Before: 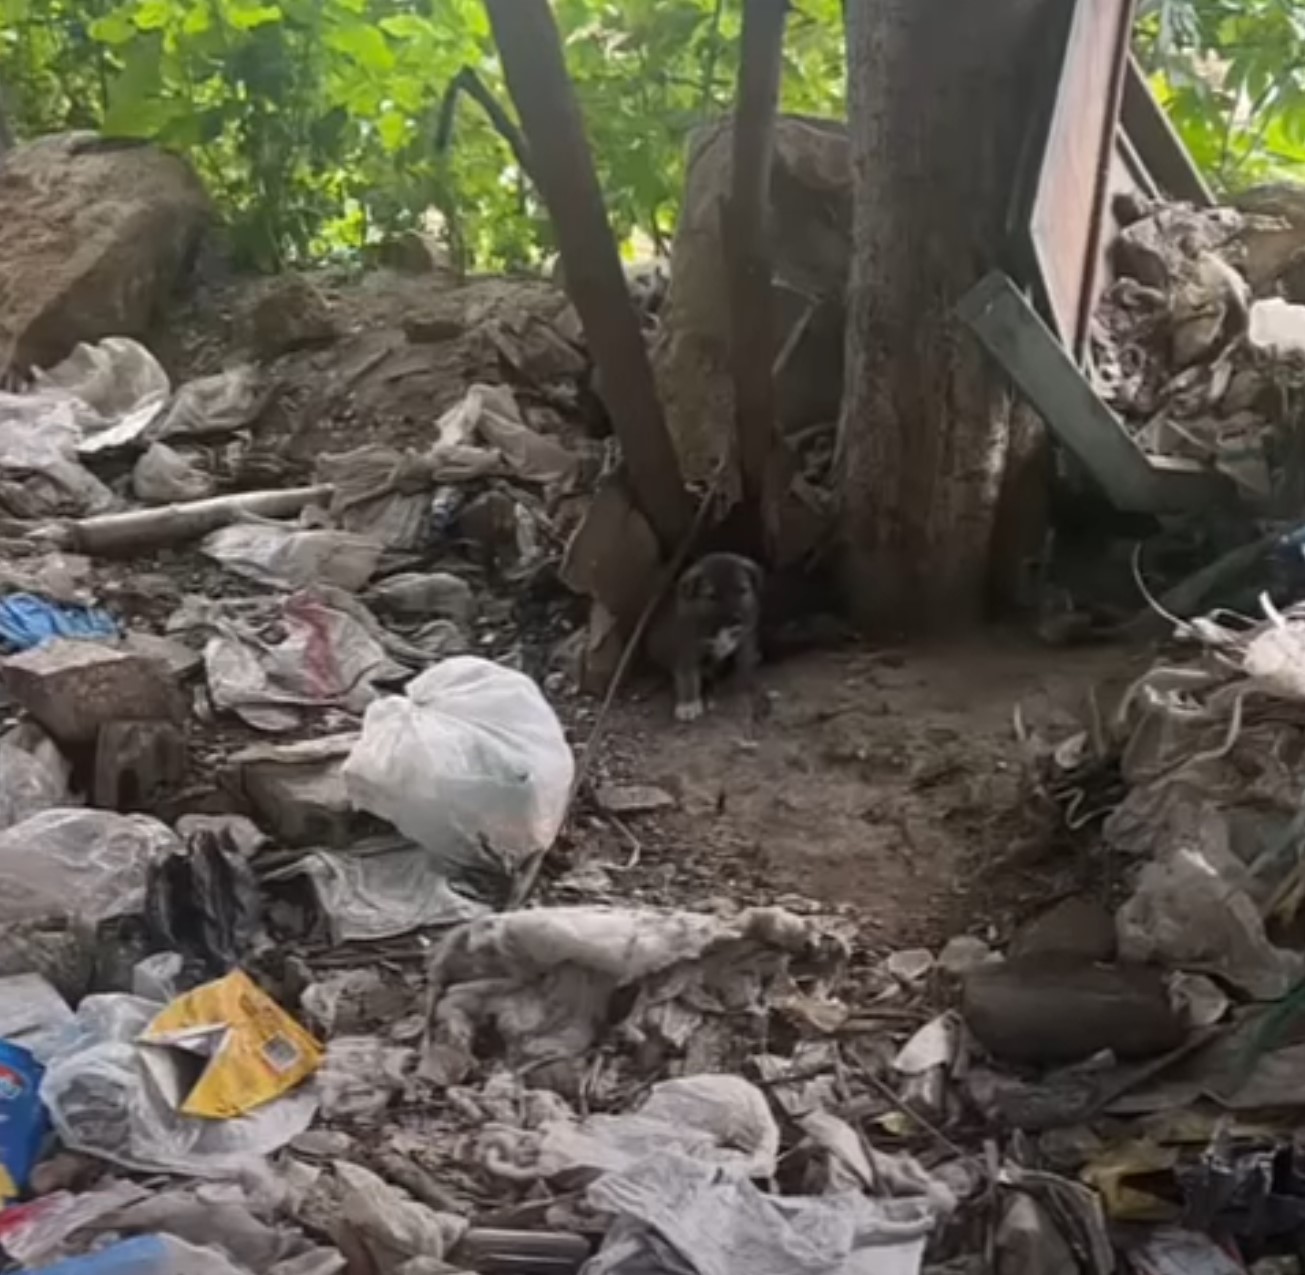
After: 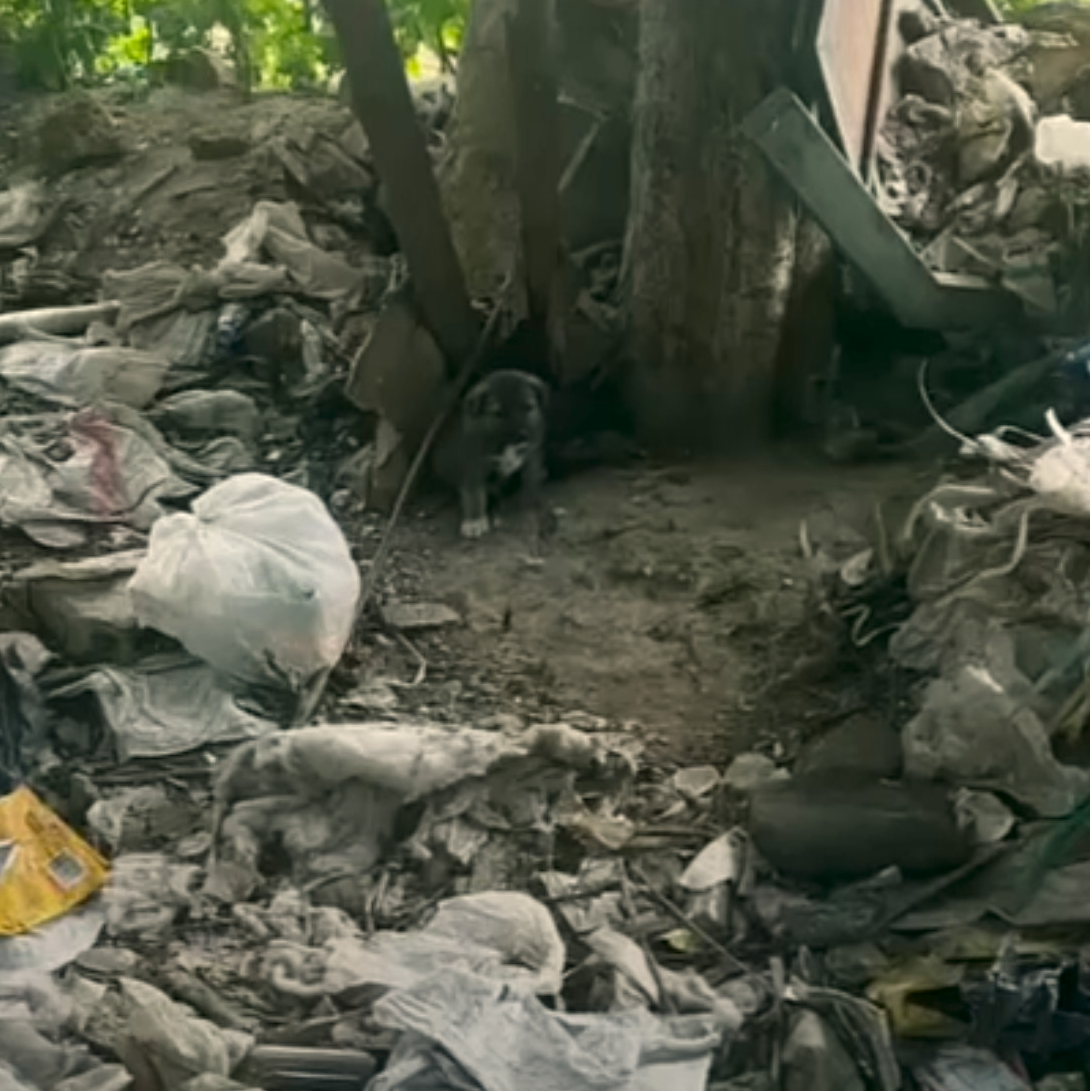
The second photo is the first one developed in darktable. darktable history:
crop: left 16.43%, top 14.362%
color correction: highlights a* -0.59, highlights b* 9.46, shadows a* -9.31, shadows b* 0.739
